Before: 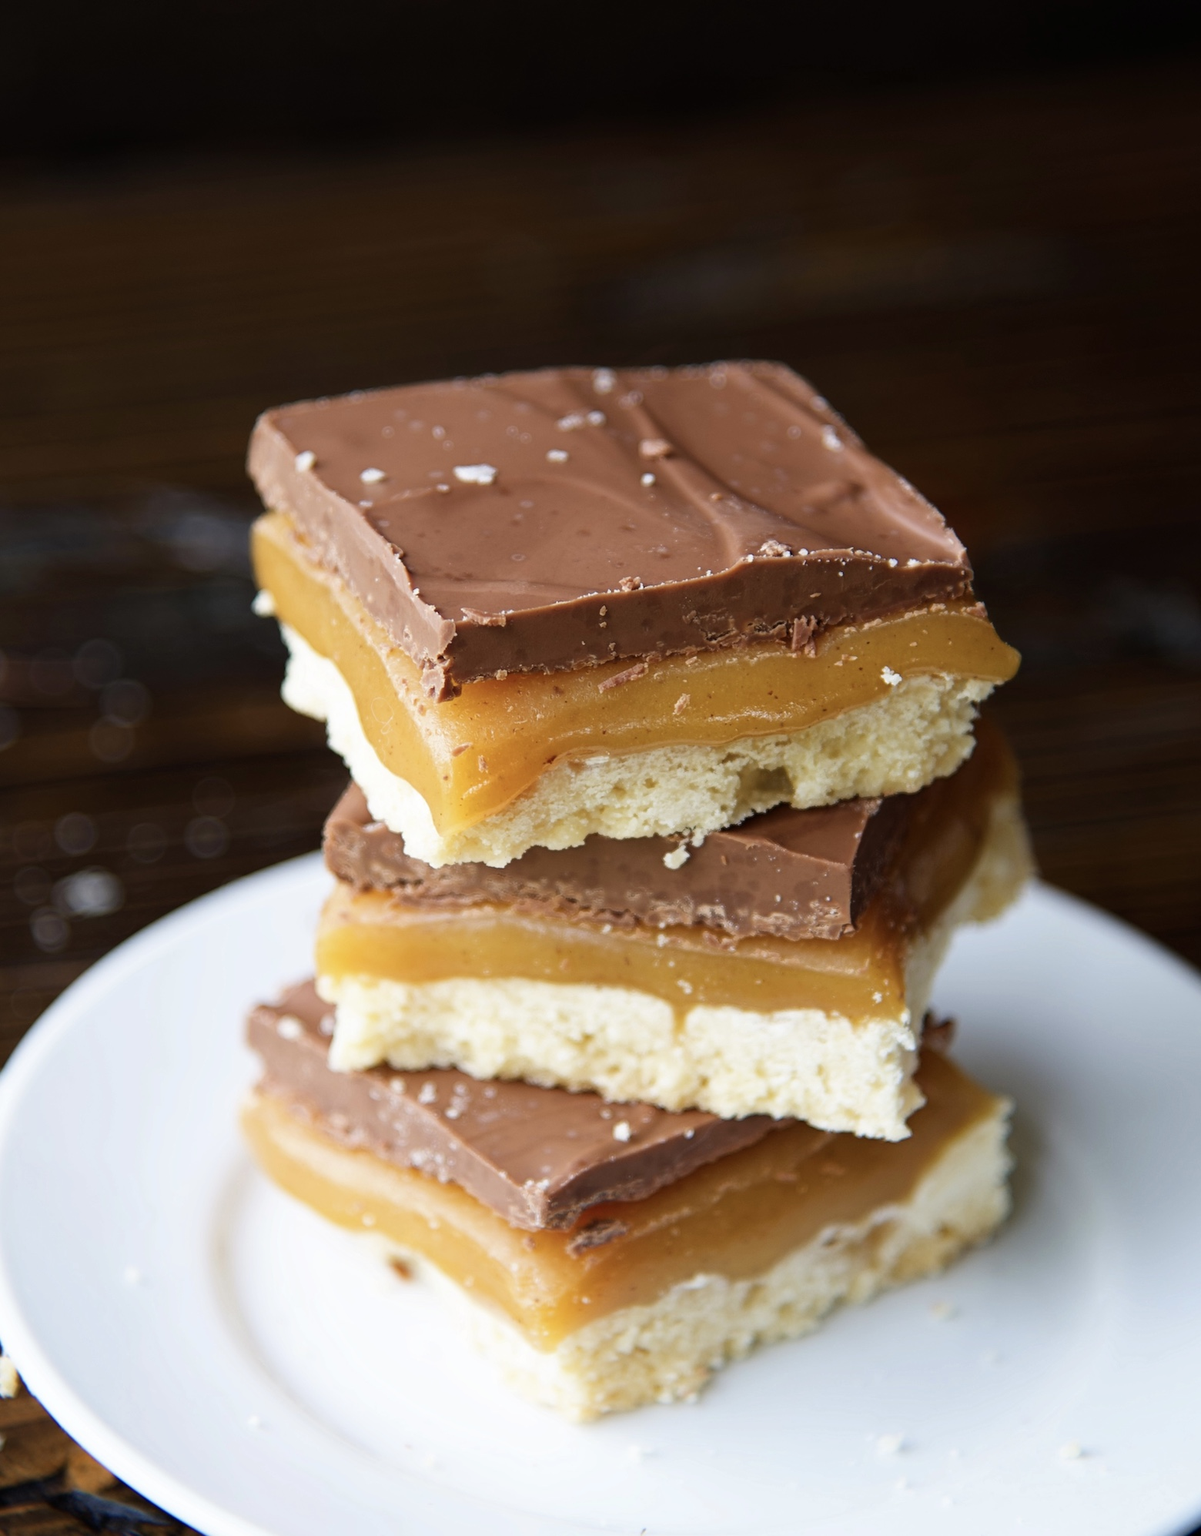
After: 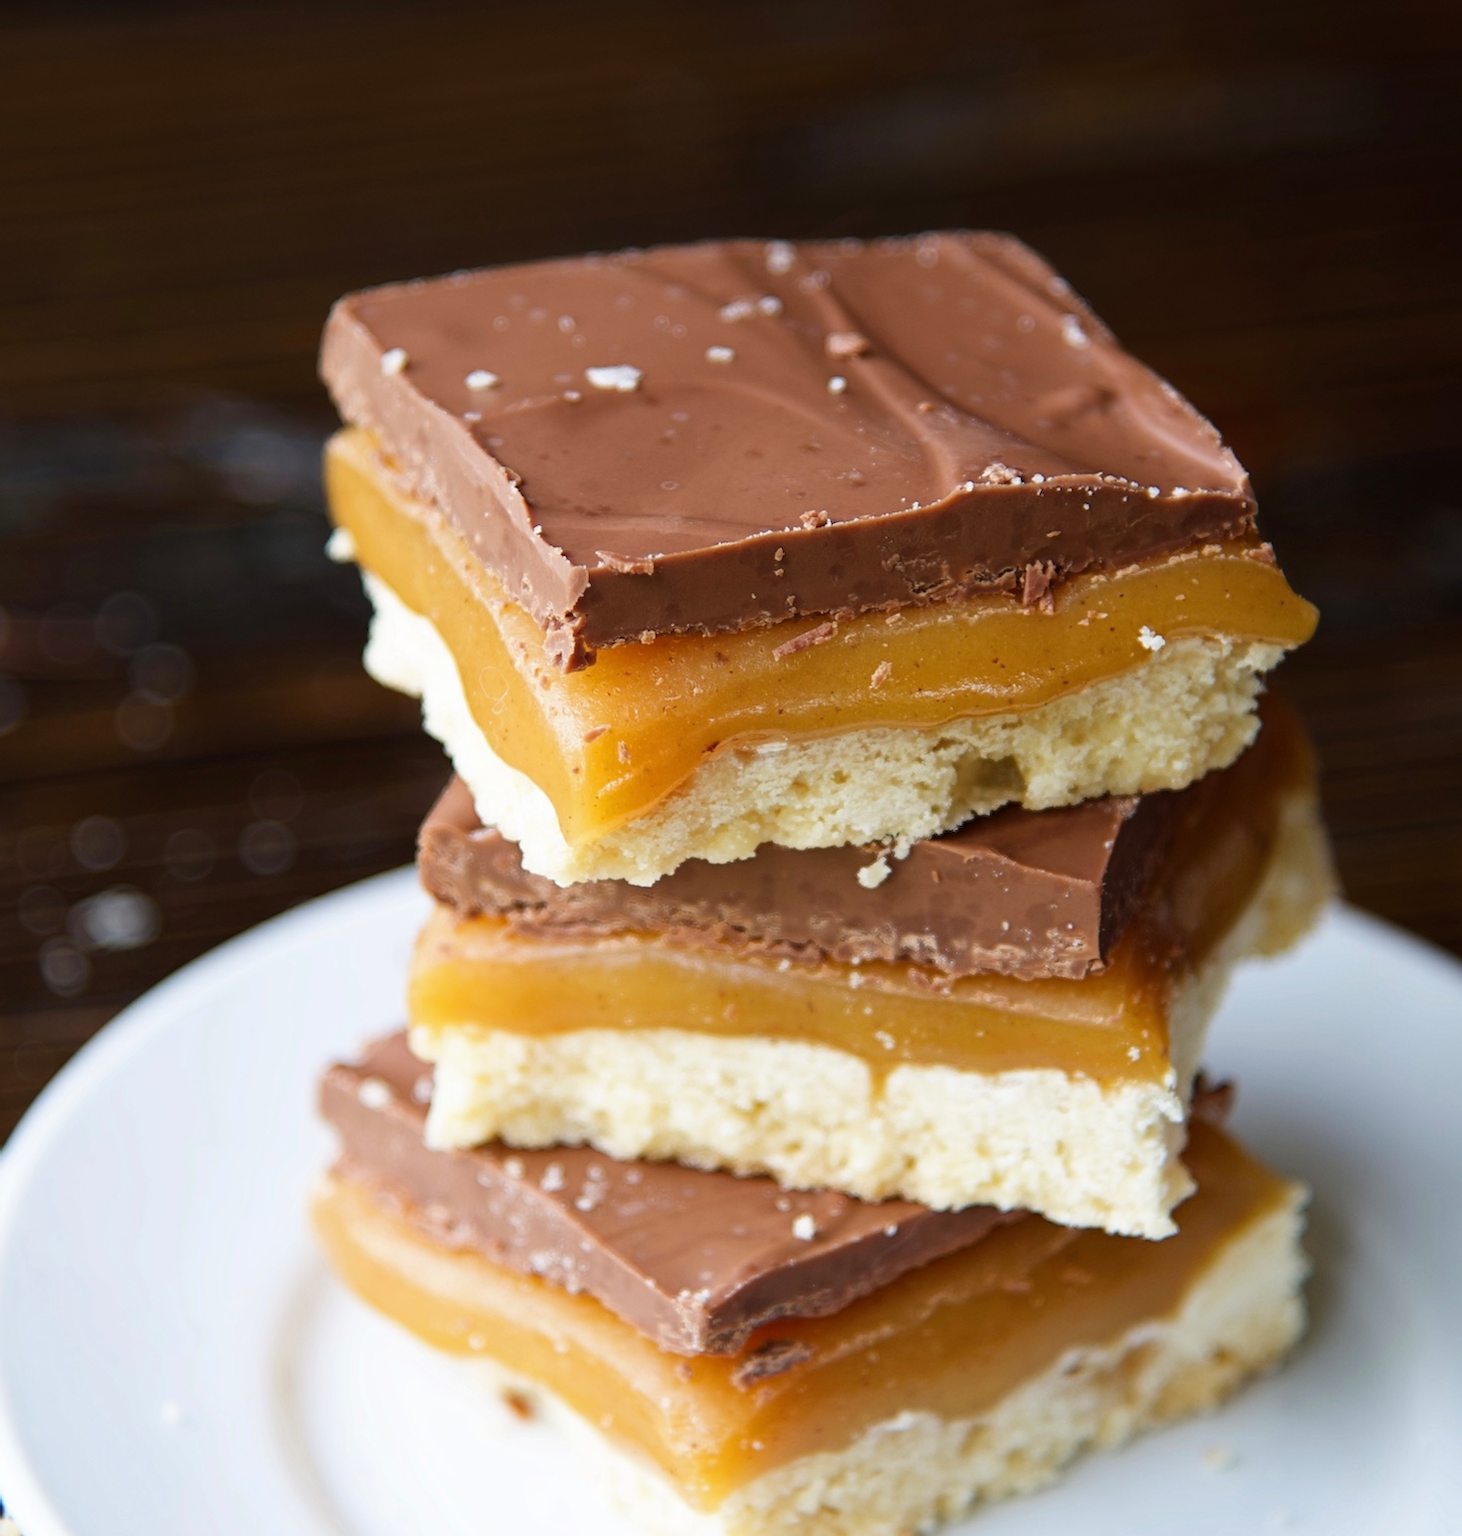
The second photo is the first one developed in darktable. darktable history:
crop and rotate: angle 0.039°, top 11.819%, right 5.655%, bottom 10.701%
